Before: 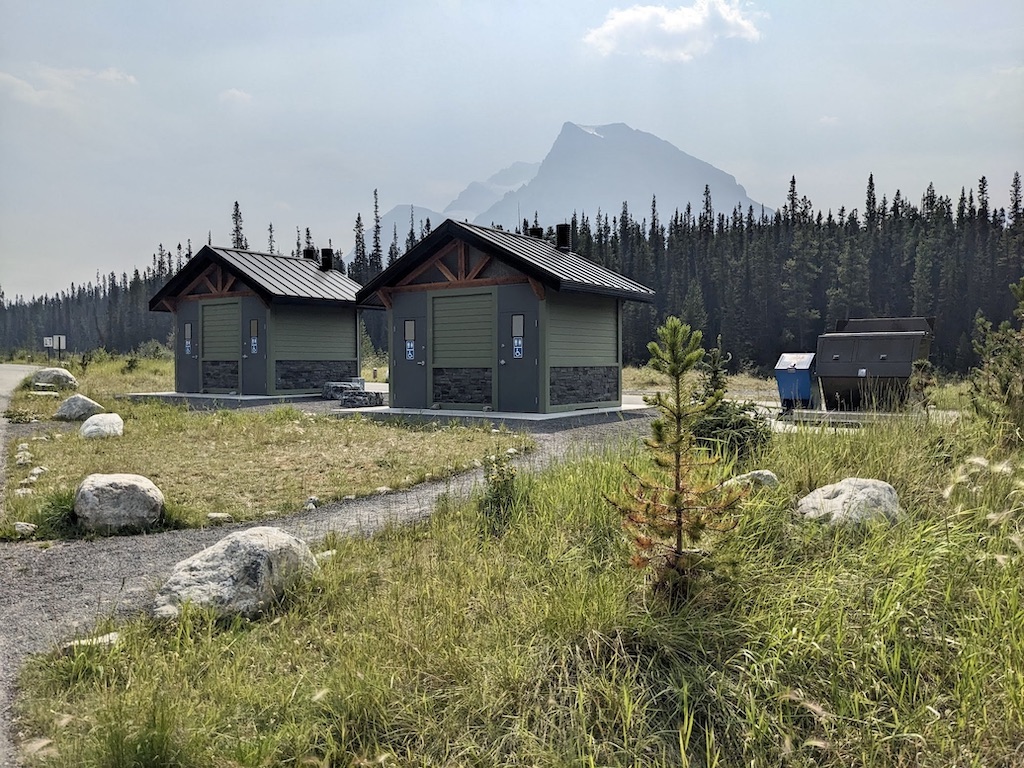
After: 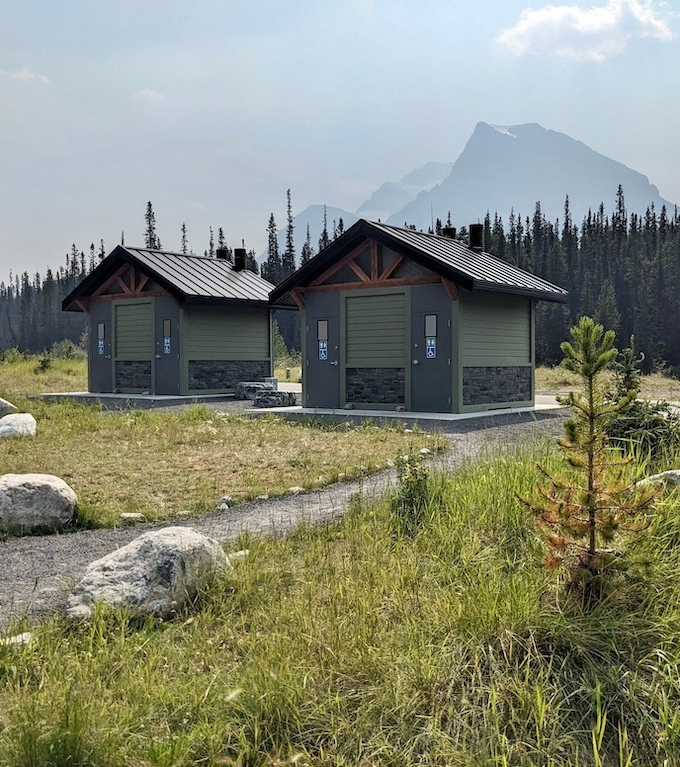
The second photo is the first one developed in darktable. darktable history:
crop and rotate: left 8.593%, right 24.941%
